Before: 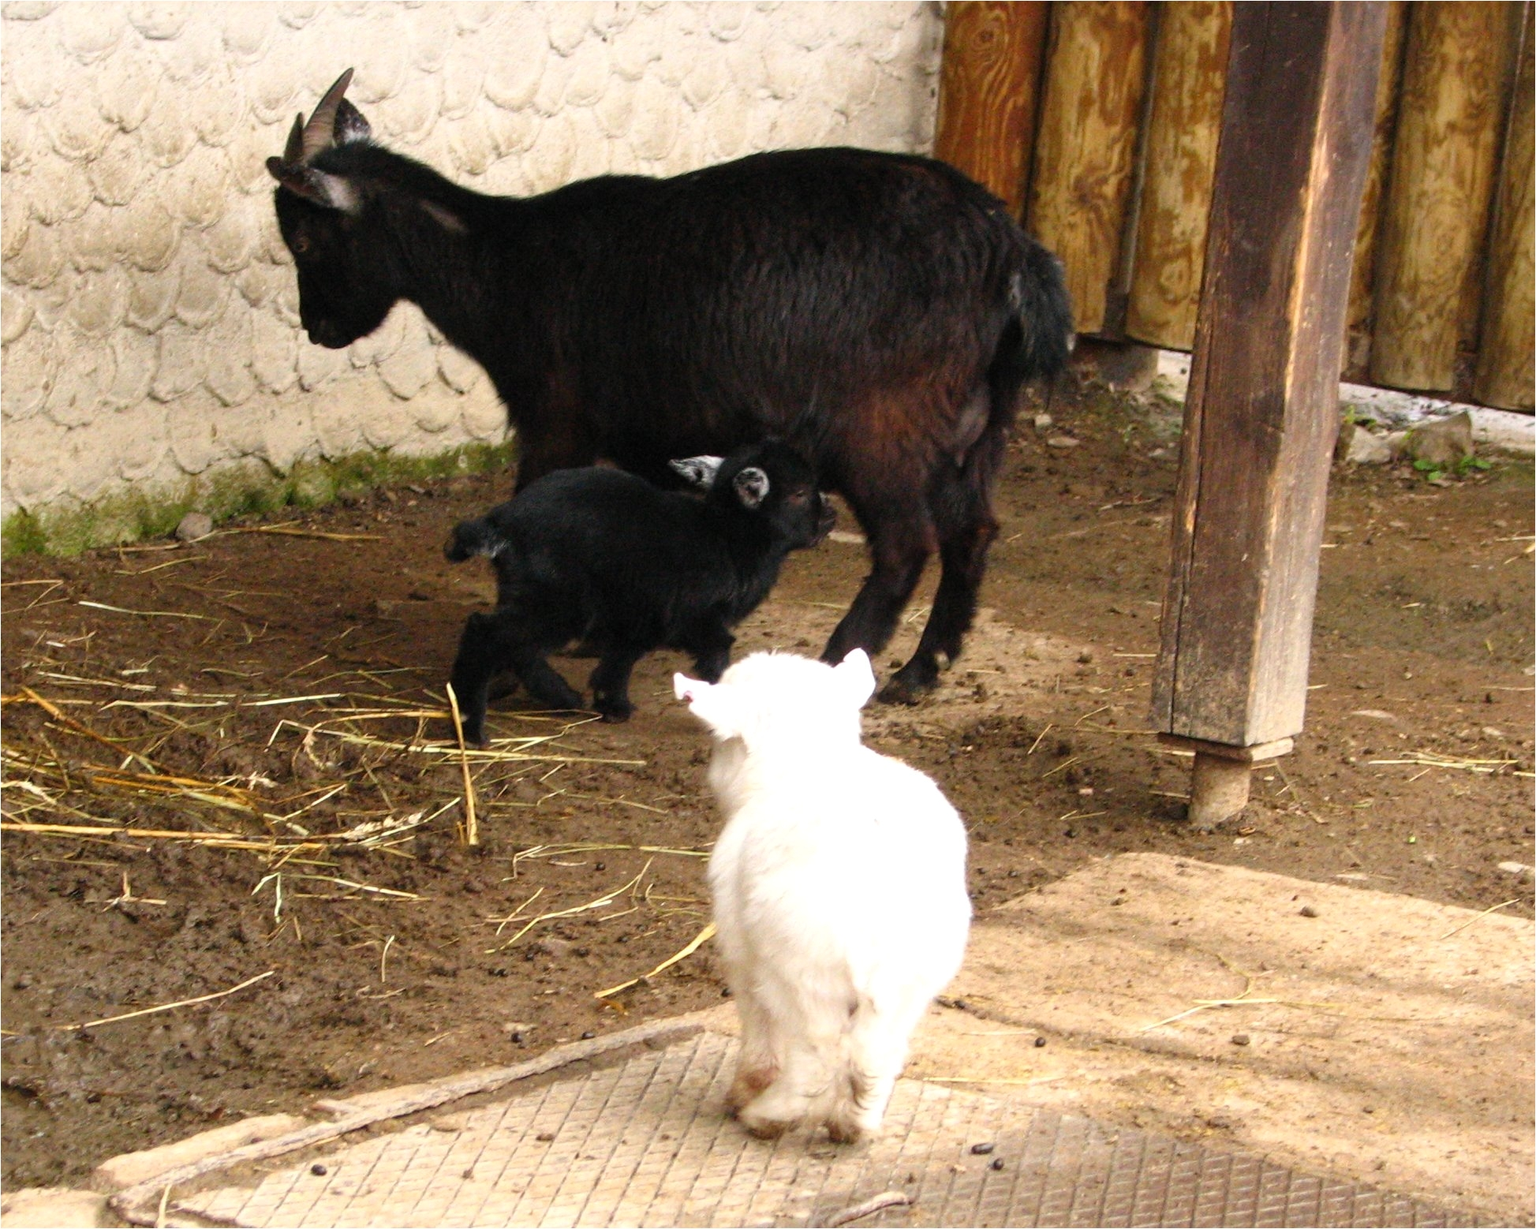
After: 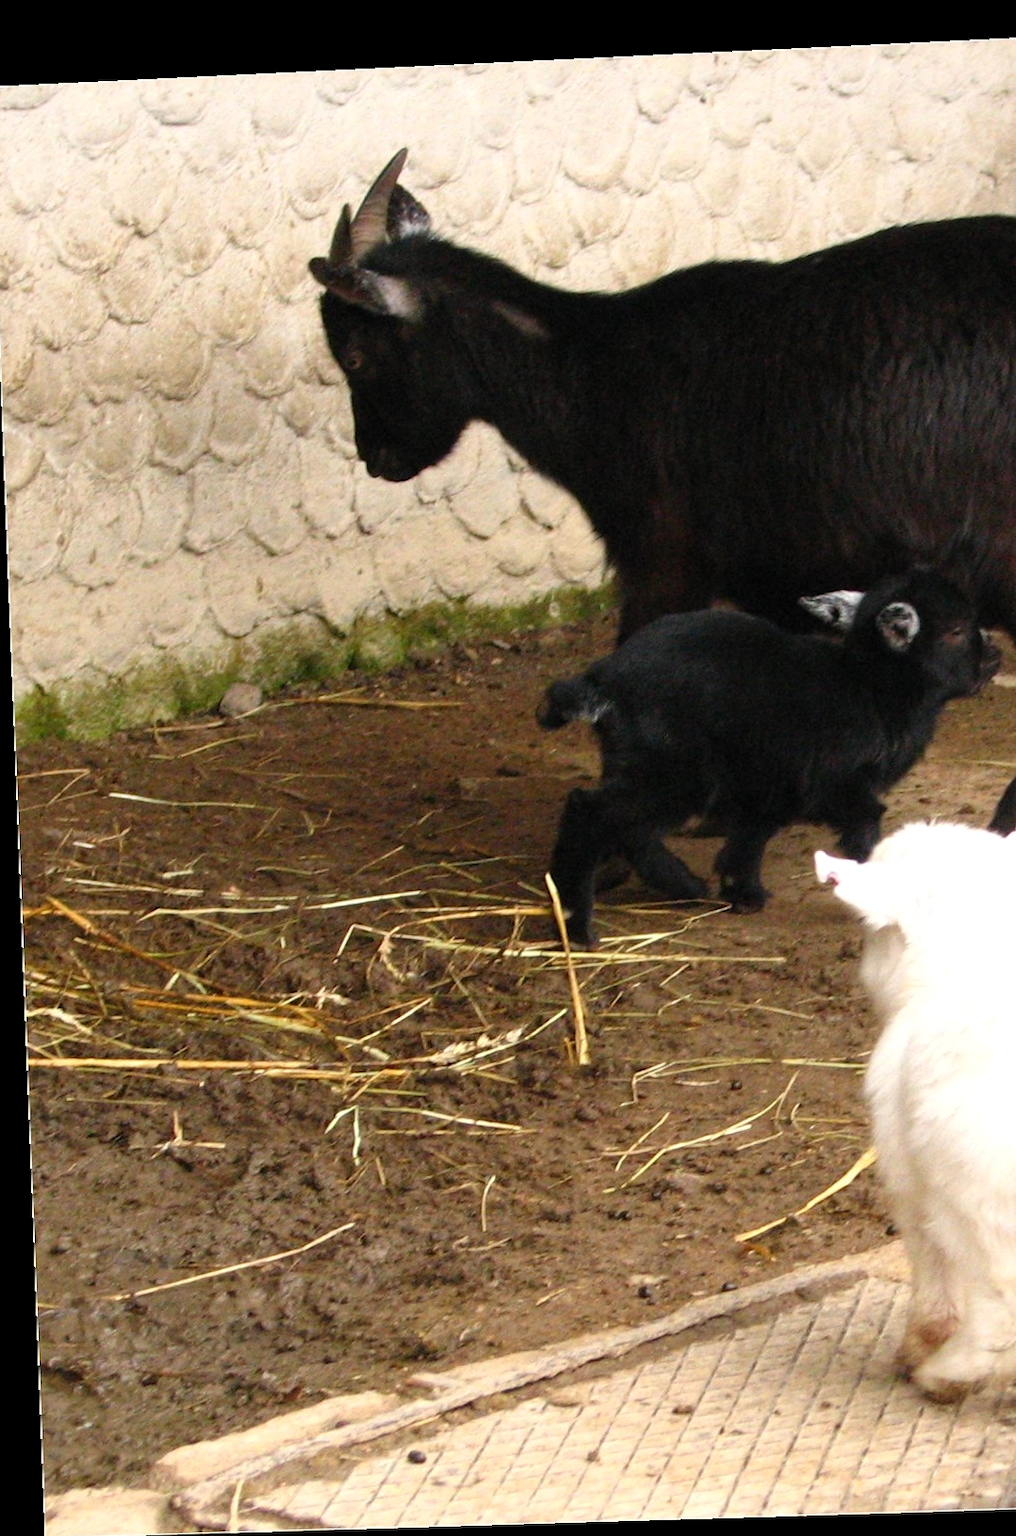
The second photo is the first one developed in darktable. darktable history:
crop: left 0.587%, right 45.588%, bottom 0.086%
rotate and perspective: rotation -2.22°, lens shift (horizontal) -0.022, automatic cropping off
